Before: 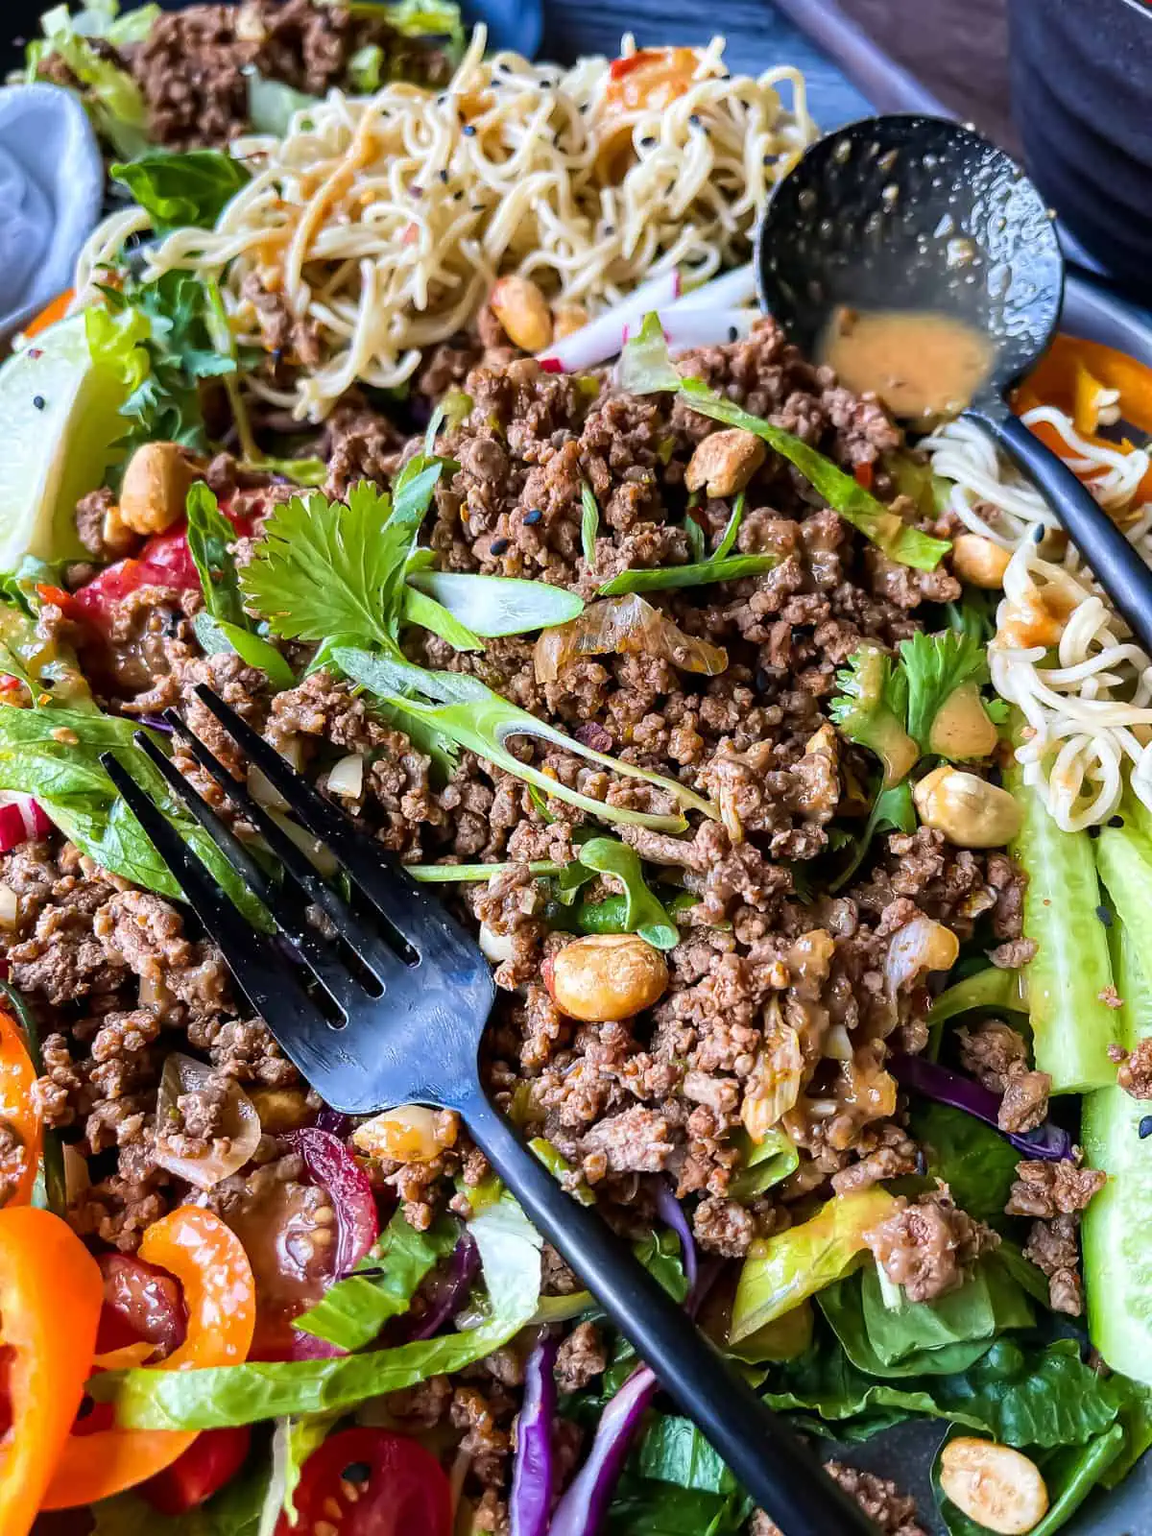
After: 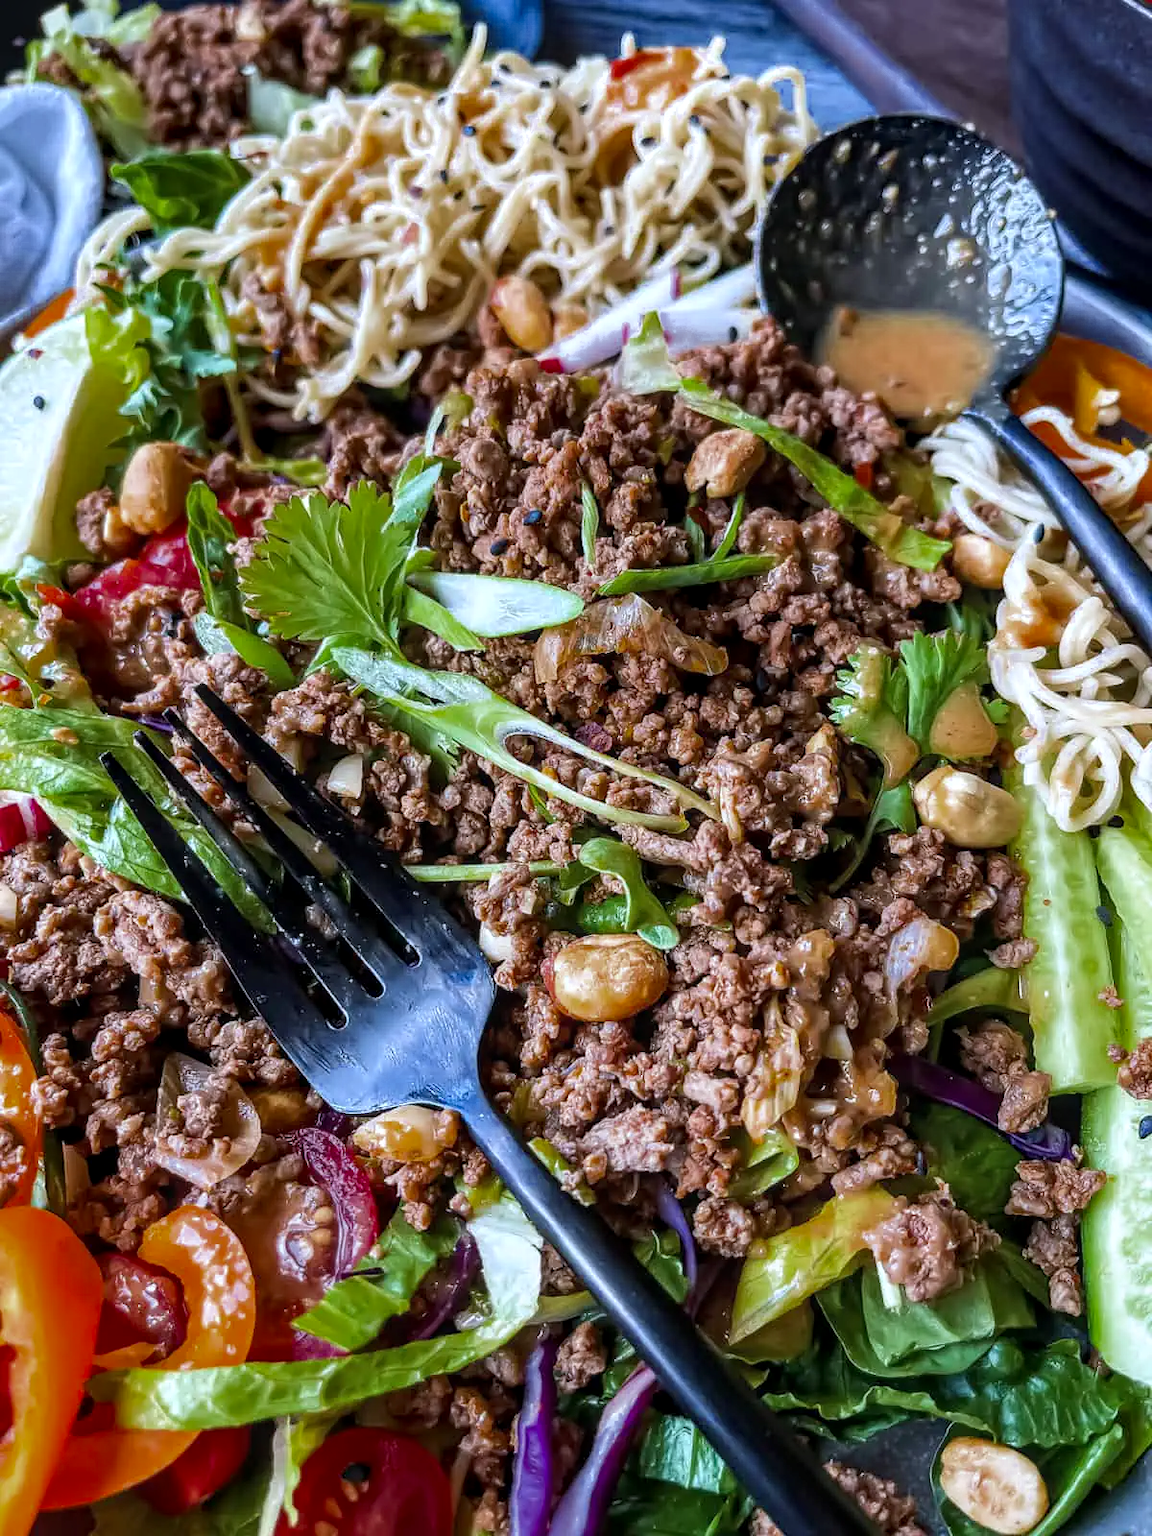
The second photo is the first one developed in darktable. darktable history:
color correction: highlights a* -0.137, highlights b* -5.91, shadows a* -0.137, shadows b* -0.137
contrast brightness saturation: saturation -0.05
color zones: curves: ch0 [(0.27, 0.396) (0.563, 0.504) (0.75, 0.5) (0.787, 0.307)]
local contrast: on, module defaults
